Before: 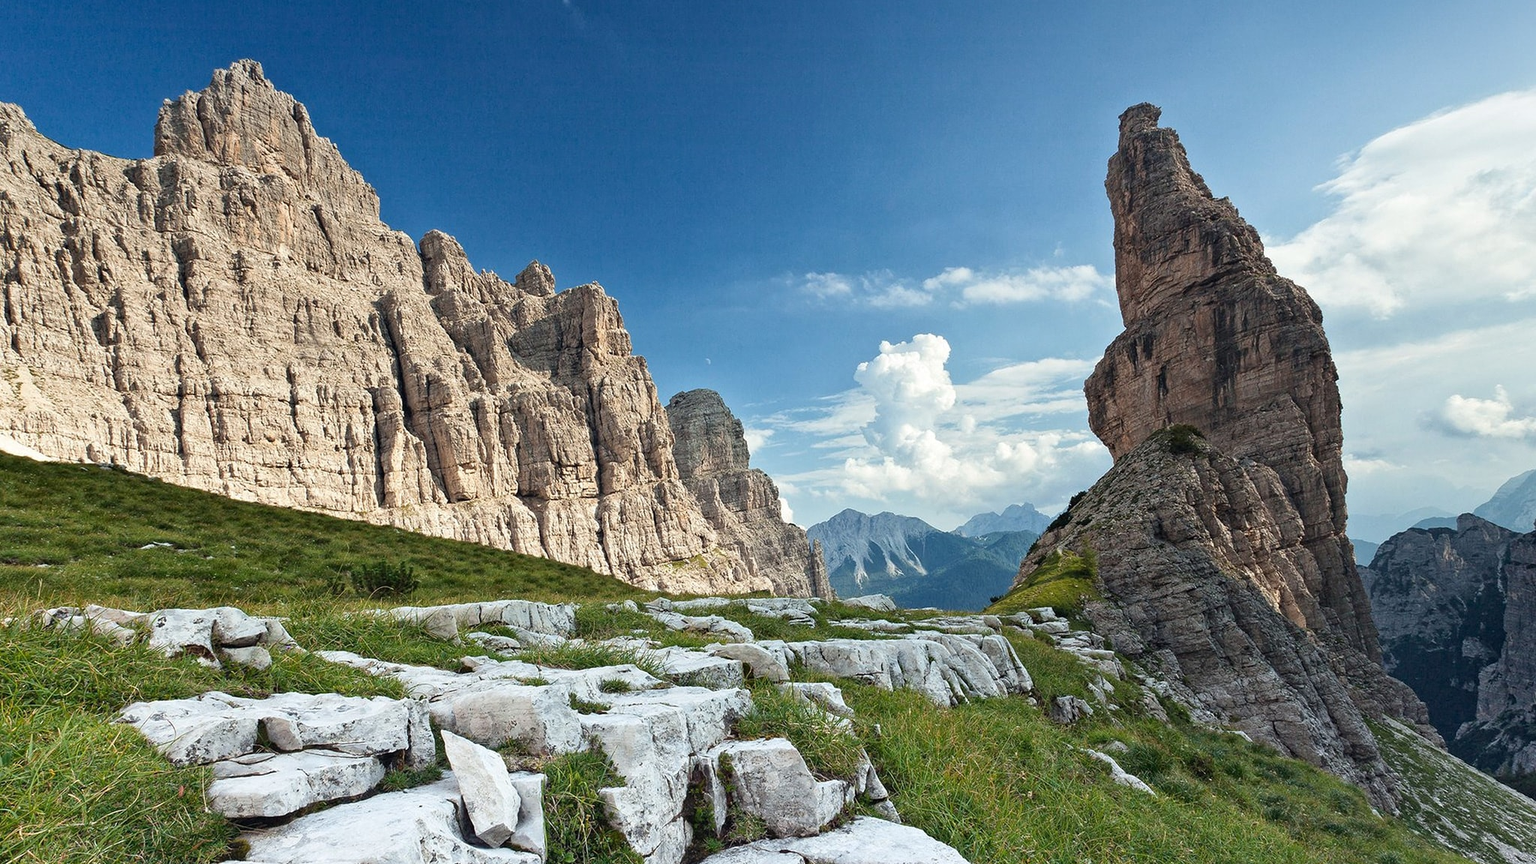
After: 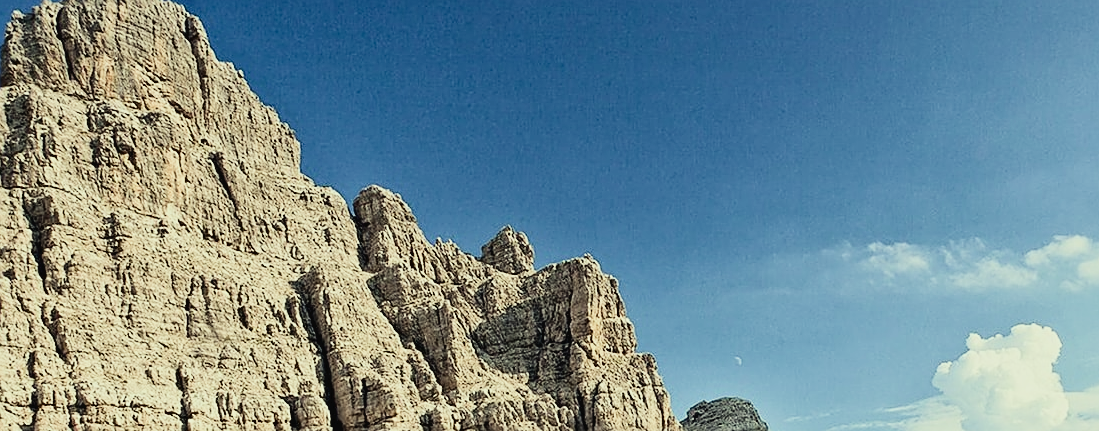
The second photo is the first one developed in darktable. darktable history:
sharpen: on, module defaults
filmic rgb: black relative exposure -7.65 EV, white relative exposure 4.56 EV, hardness 3.61, color science v4 (2020)
exposure: black level correction 0, exposure 0.199 EV, compensate highlight preservation false
crop: left 10.073%, top 10.553%, right 36.241%, bottom 52.013%
color correction: highlights a* -5.71, highlights b* 11.03
tone curve: curves: ch0 [(0, 0) (0.003, 0.025) (0.011, 0.025) (0.025, 0.025) (0.044, 0.026) (0.069, 0.033) (0.1, 0.053) (0.136, 0.078) (0.177, 0.108) (0.224, 0.153) (0.277, 0.213) (0.335, 0.286) (0.399, 0.372) (0.468, 0.467) (0.543, 0.565) (0.623, 0.675) (0.709, 0.775) (0.801, 0.863) (0.898, 0.936) (1, 1)], color space Lab, independent channels, preserve colors none
